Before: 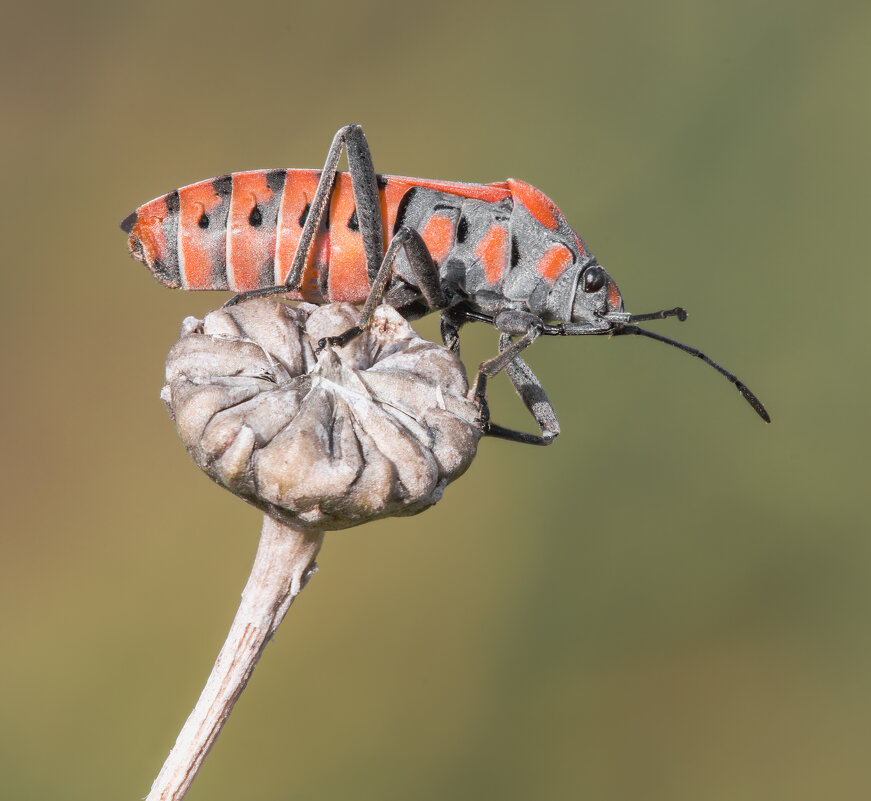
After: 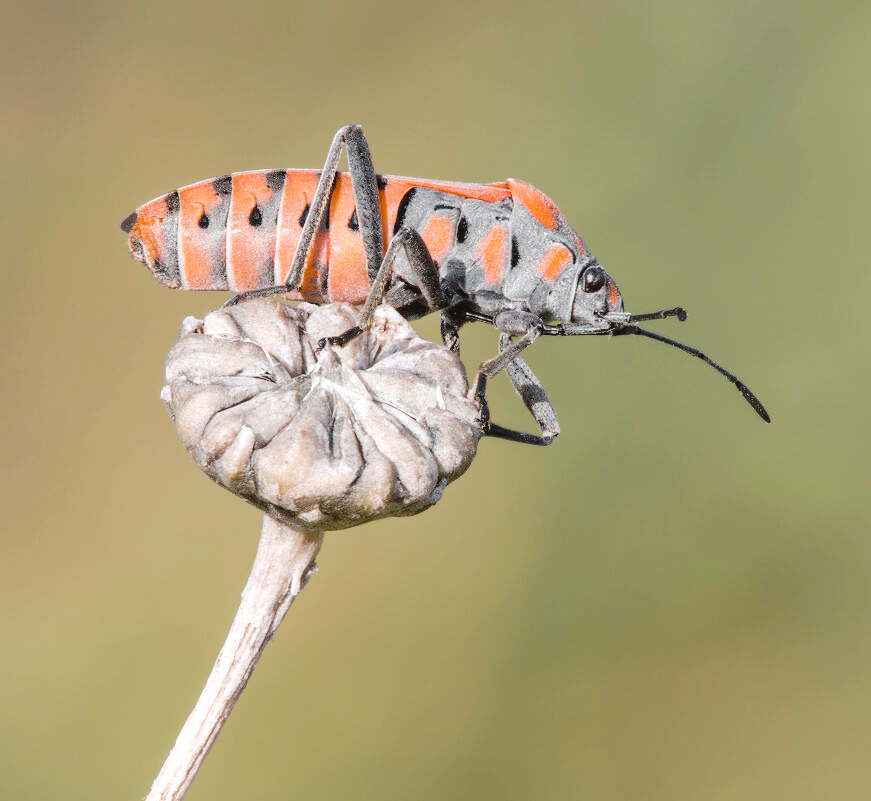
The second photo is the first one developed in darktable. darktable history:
tone curve: curves: ch0 [(0, 0) (0.003, 0.015) (0.011, 0.021) (0.025, 0.032) (0.044, 0.046) (0.069, 0.062) (0.1, 0.08) (0.136, 0.117) (0.177, 0.165) (0.224, 0.221) (0.277, 0.298) (0.335, 0.385) (0.399, 0.469) (0.468, 0.558) (0.543, 0.637) (0.623, 0.708) (0.709, 0.771) (0.801, 0.84) (0.898, 0.907) (1, 1)], preserve colors none
exposure: exposure 0.201 EV, compensate exposure bias true, compensate highlight preservation false
